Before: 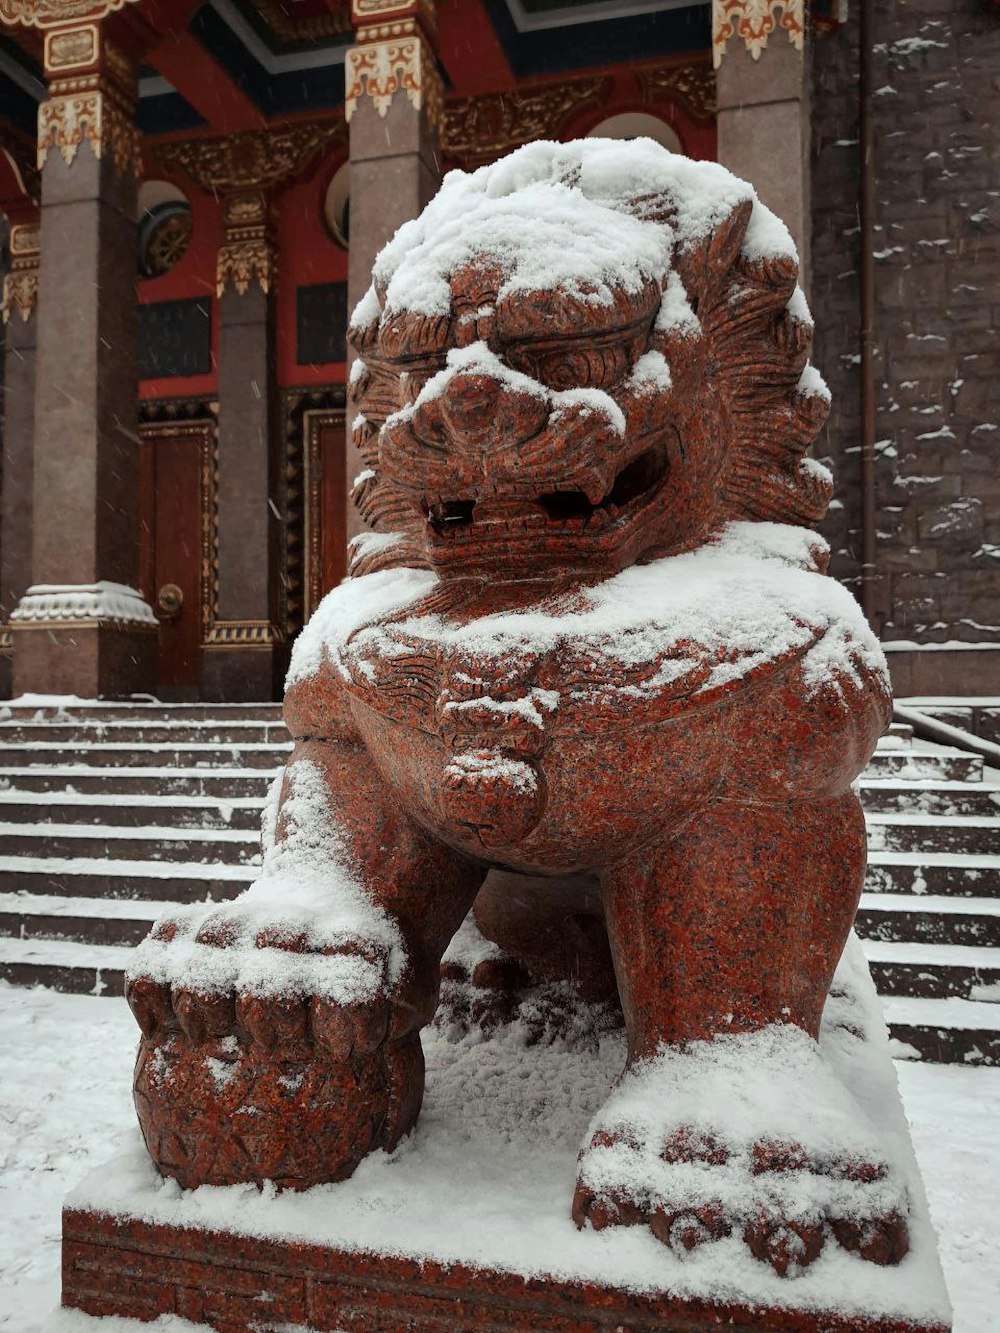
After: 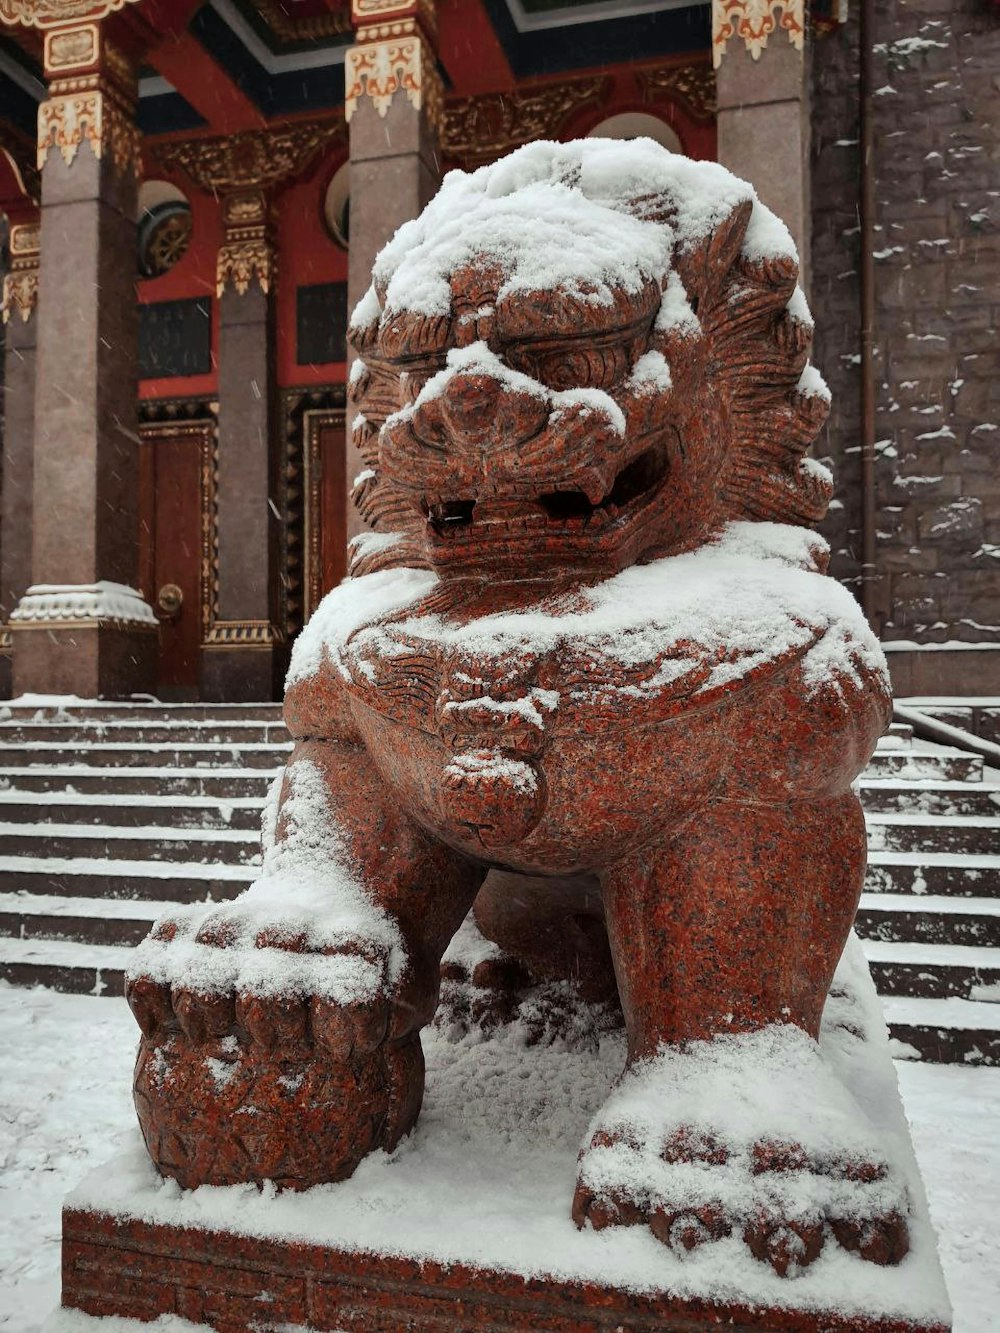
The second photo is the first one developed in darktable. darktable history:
exposure: exposure -0.016 EV, compensate exposure bias true, compensate highlight preservation false
shadows and highlights: soften with gaussian
